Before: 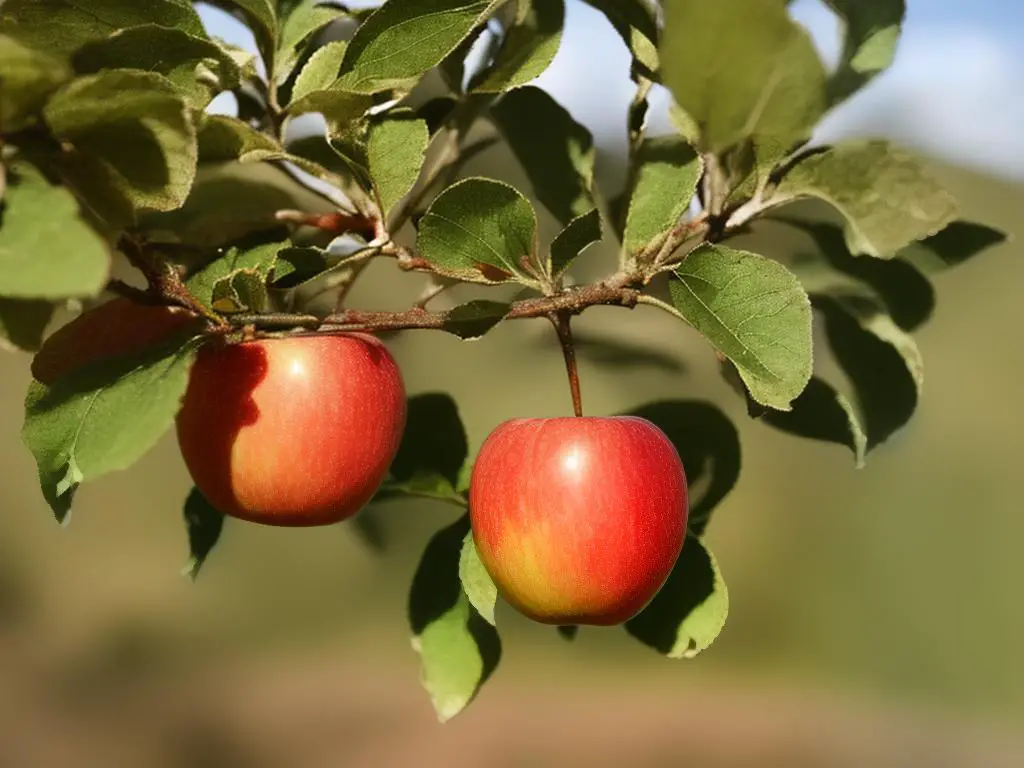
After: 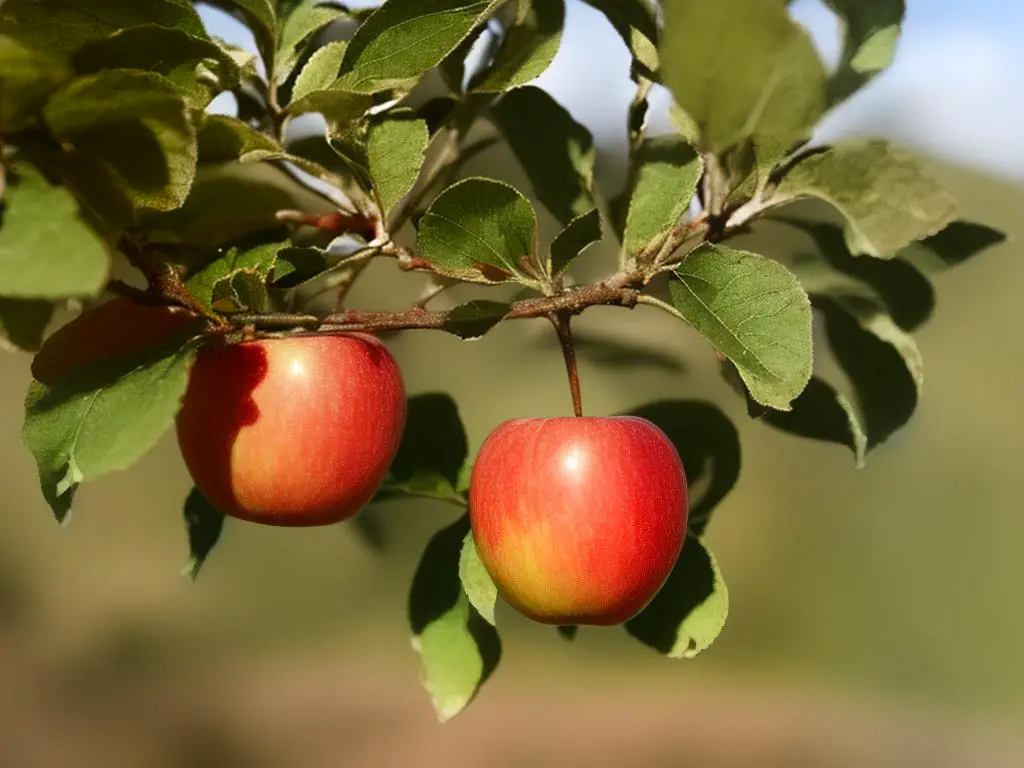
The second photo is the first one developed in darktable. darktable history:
shadows and highlights: shadows -90, highlights 90, soften with gaussian
tone equalizer: on, module defaults
